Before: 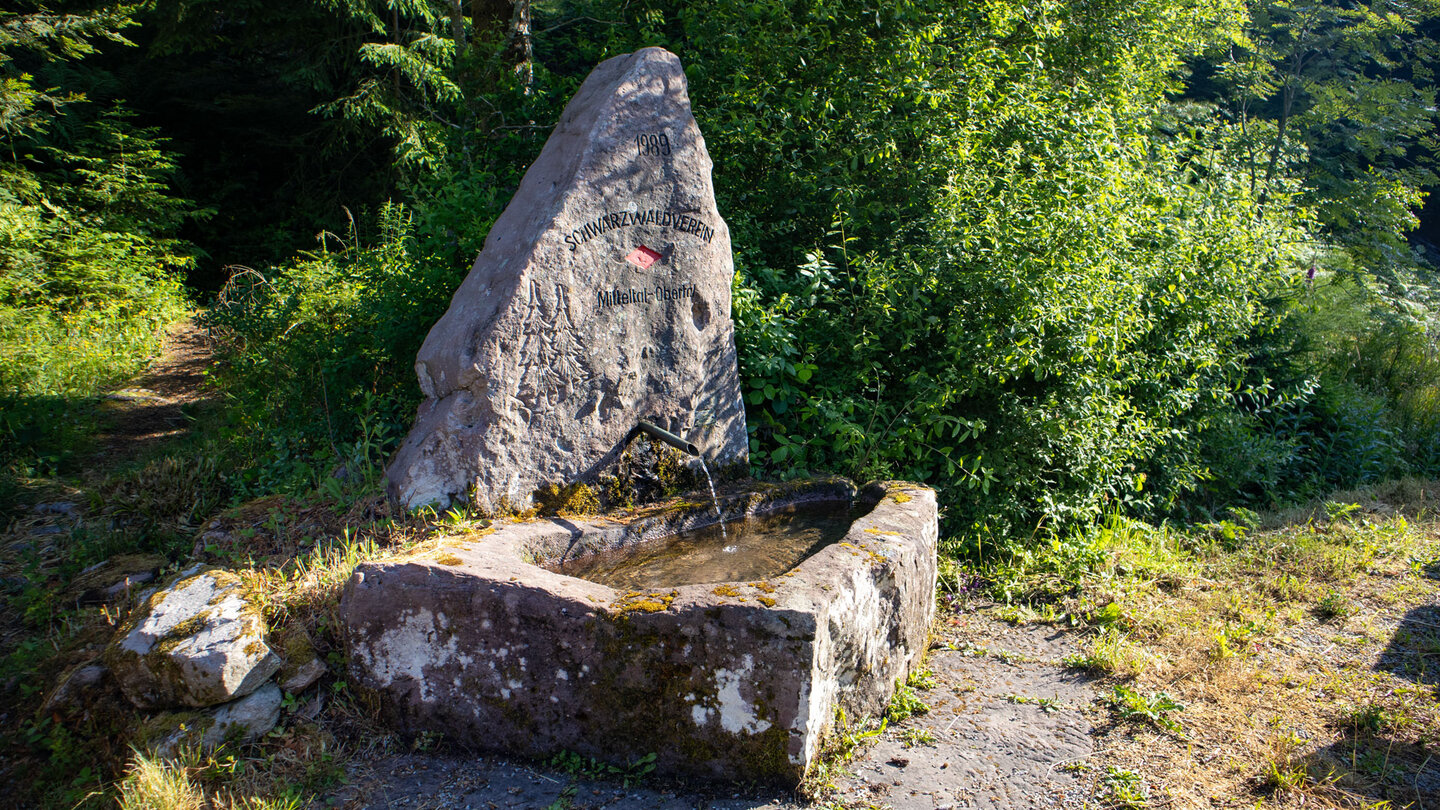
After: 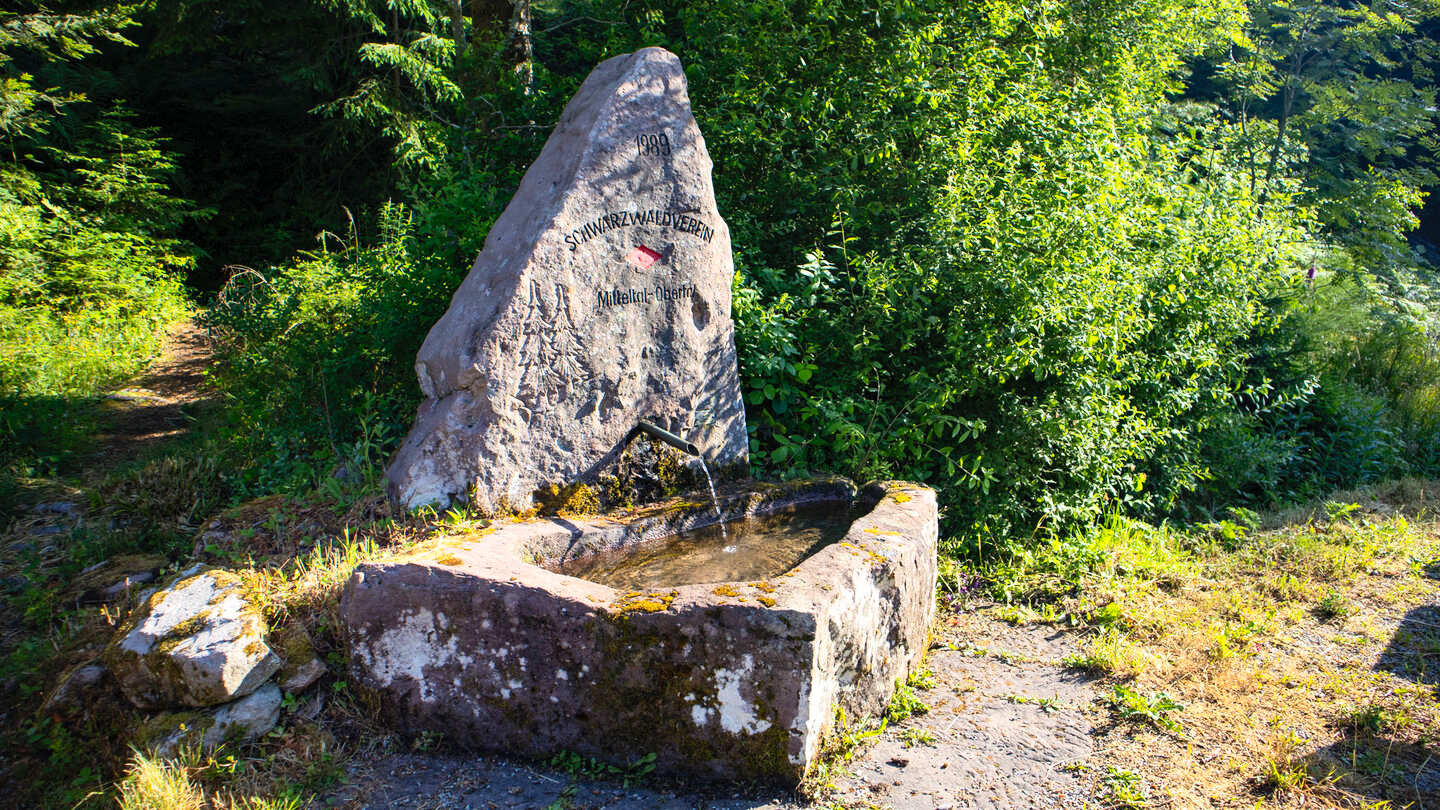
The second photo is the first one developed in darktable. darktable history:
contrast brightness saturation: contrast 0.2, brightness 0.168, saturation 0.228
